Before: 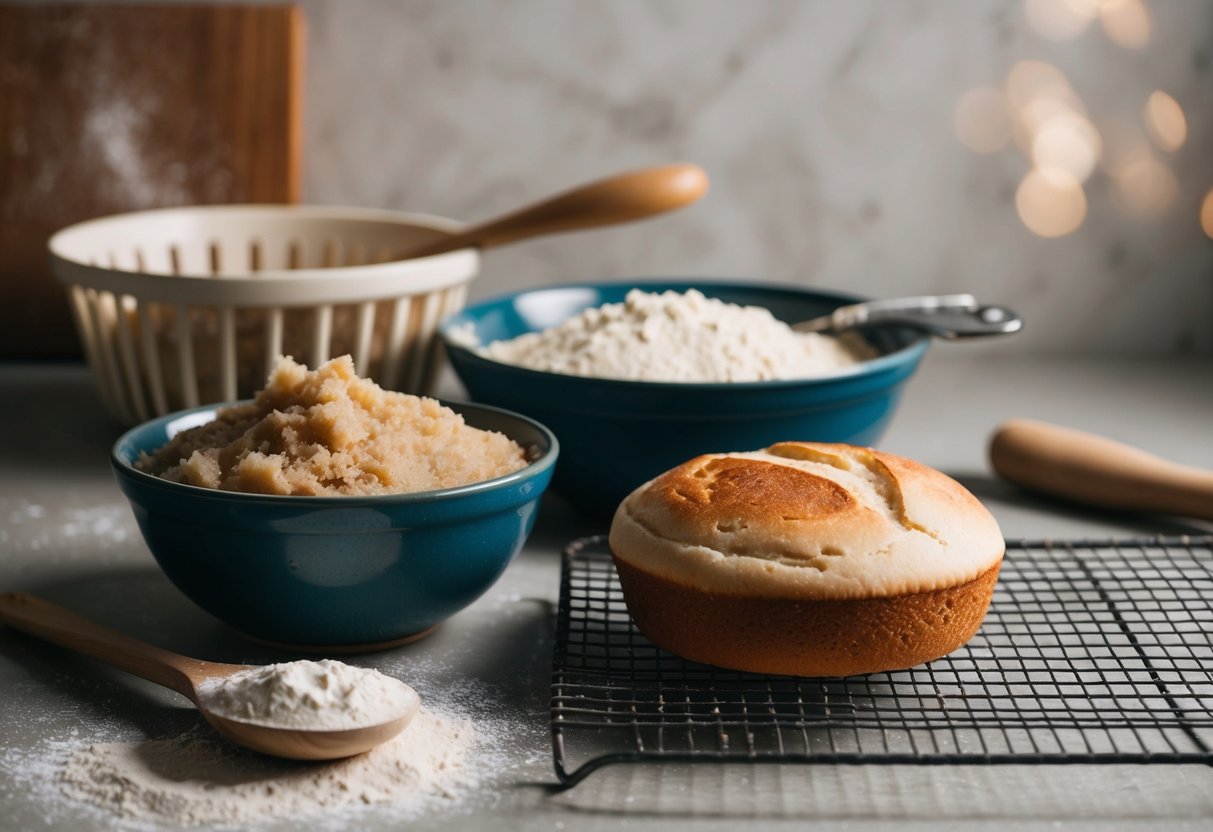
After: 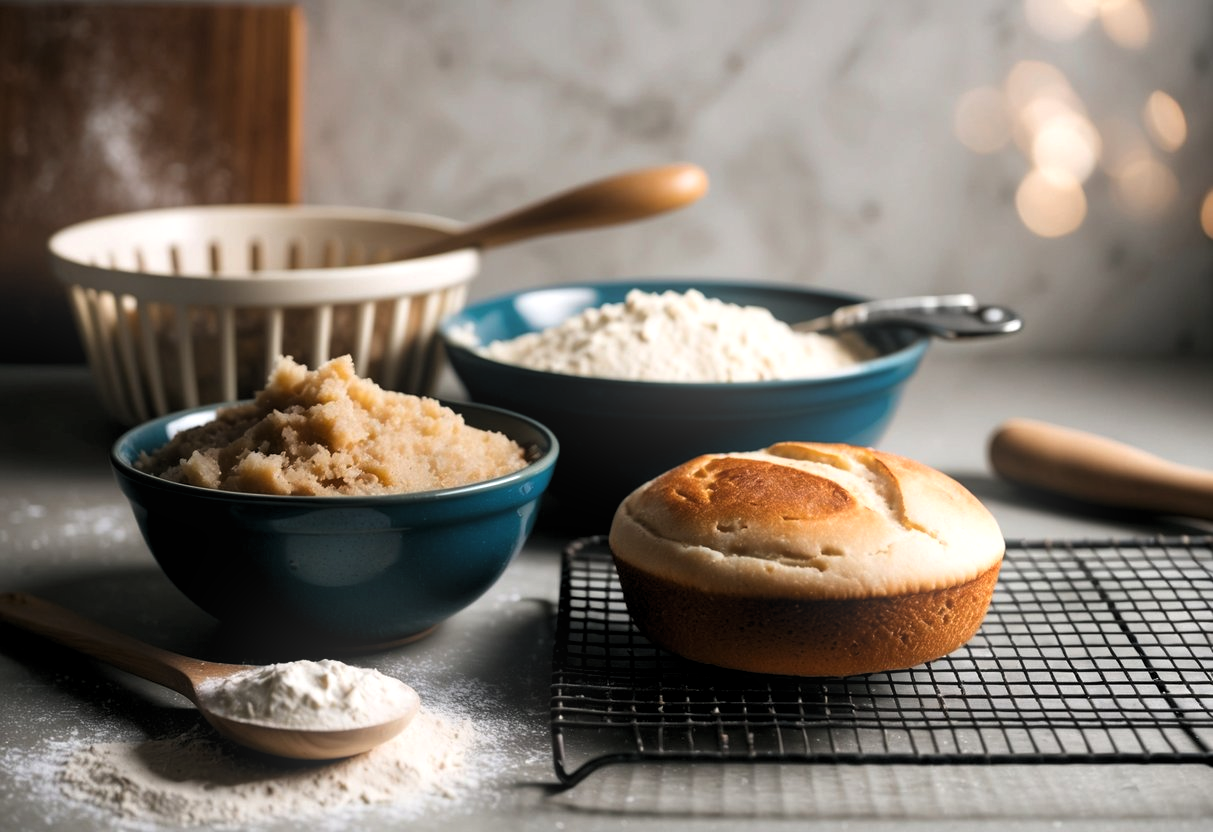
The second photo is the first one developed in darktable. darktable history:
bloom: size 15%, threshold 97%, strength 7%
levels: levels [0.052, 0.496, 0.908]
